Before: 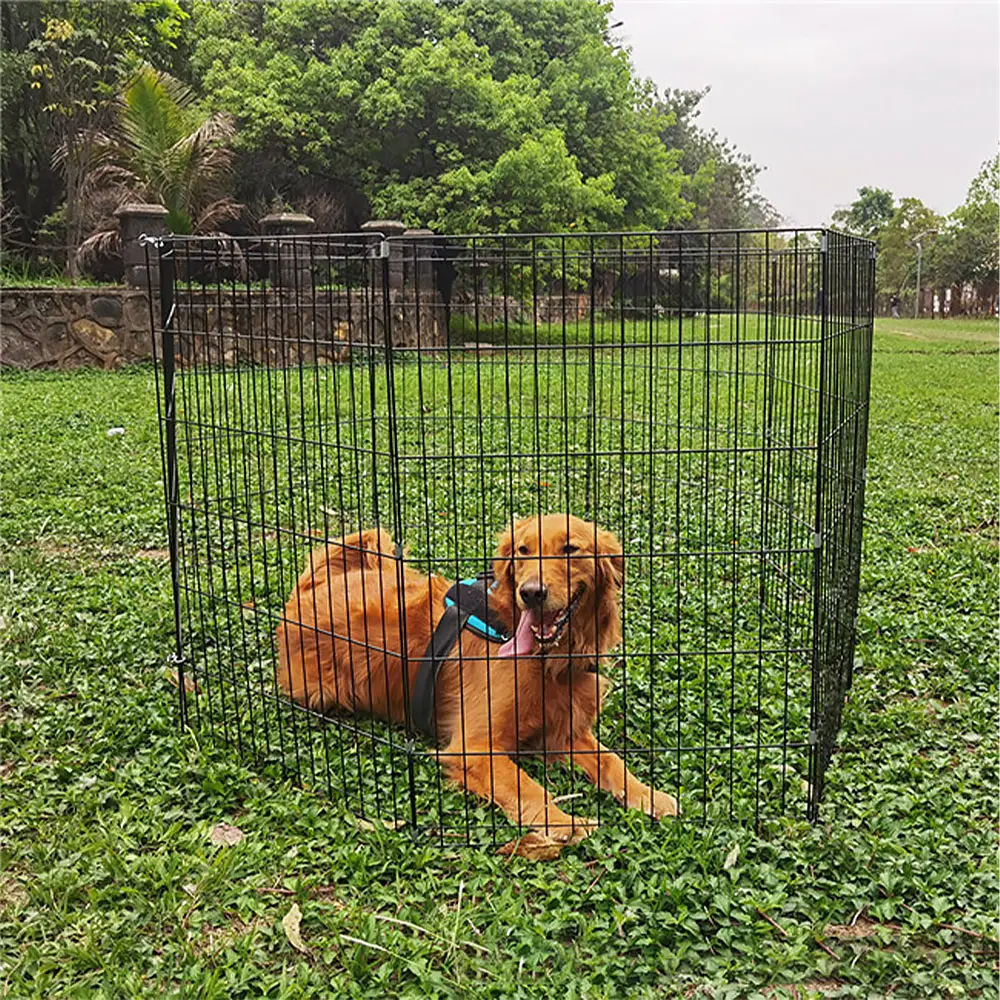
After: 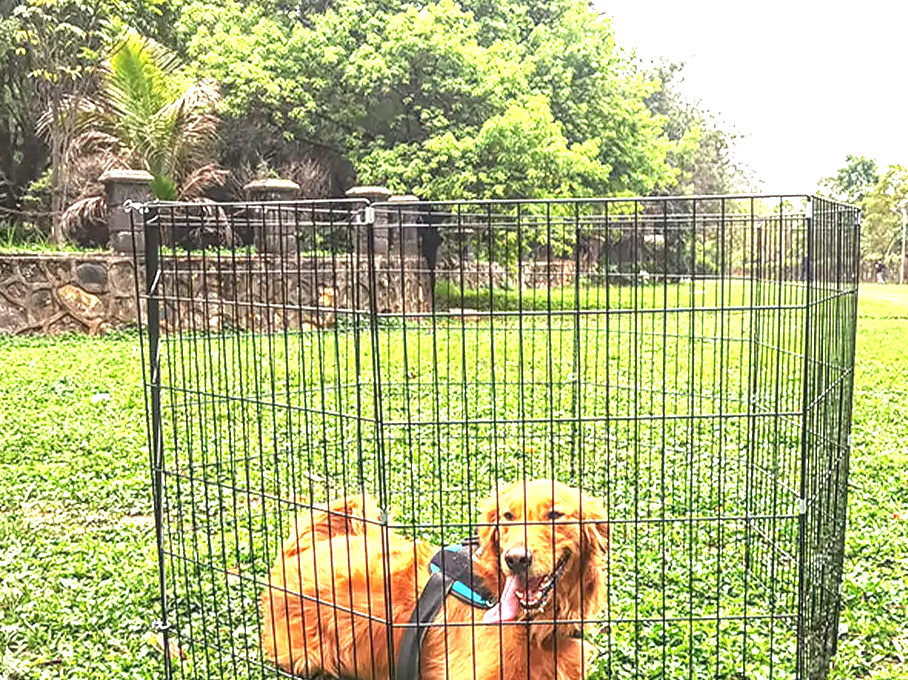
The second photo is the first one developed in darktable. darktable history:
exposure: black level correction 0, exposure 1.756 EV, compensate highlight preservation false
tone curve: curves: ch0 [(0, 0) (0.003, 0.003) (0.011, 0.011) (0.025, 0.025) (0.044, 0.045) (0.069, 0.07) (0.1, 0.1) (0.136, 0.137) (0.177, 0.179) (0.224, 0.226) (0.277, 0.279) (0.335, 0.338) (0.399, 0.402) (0.468, 0.472) (0.543, 0.547) (0.623, 0.628) (0.709, 0.715) (0.801, 0.807) (0.898, 0.902) (1, 1)]
crop: left 1.557%, top 3.463%, right 7.565%, bottom 28.508%
local contrast: highlights 61%, detail 143%, midtone range 0.425
